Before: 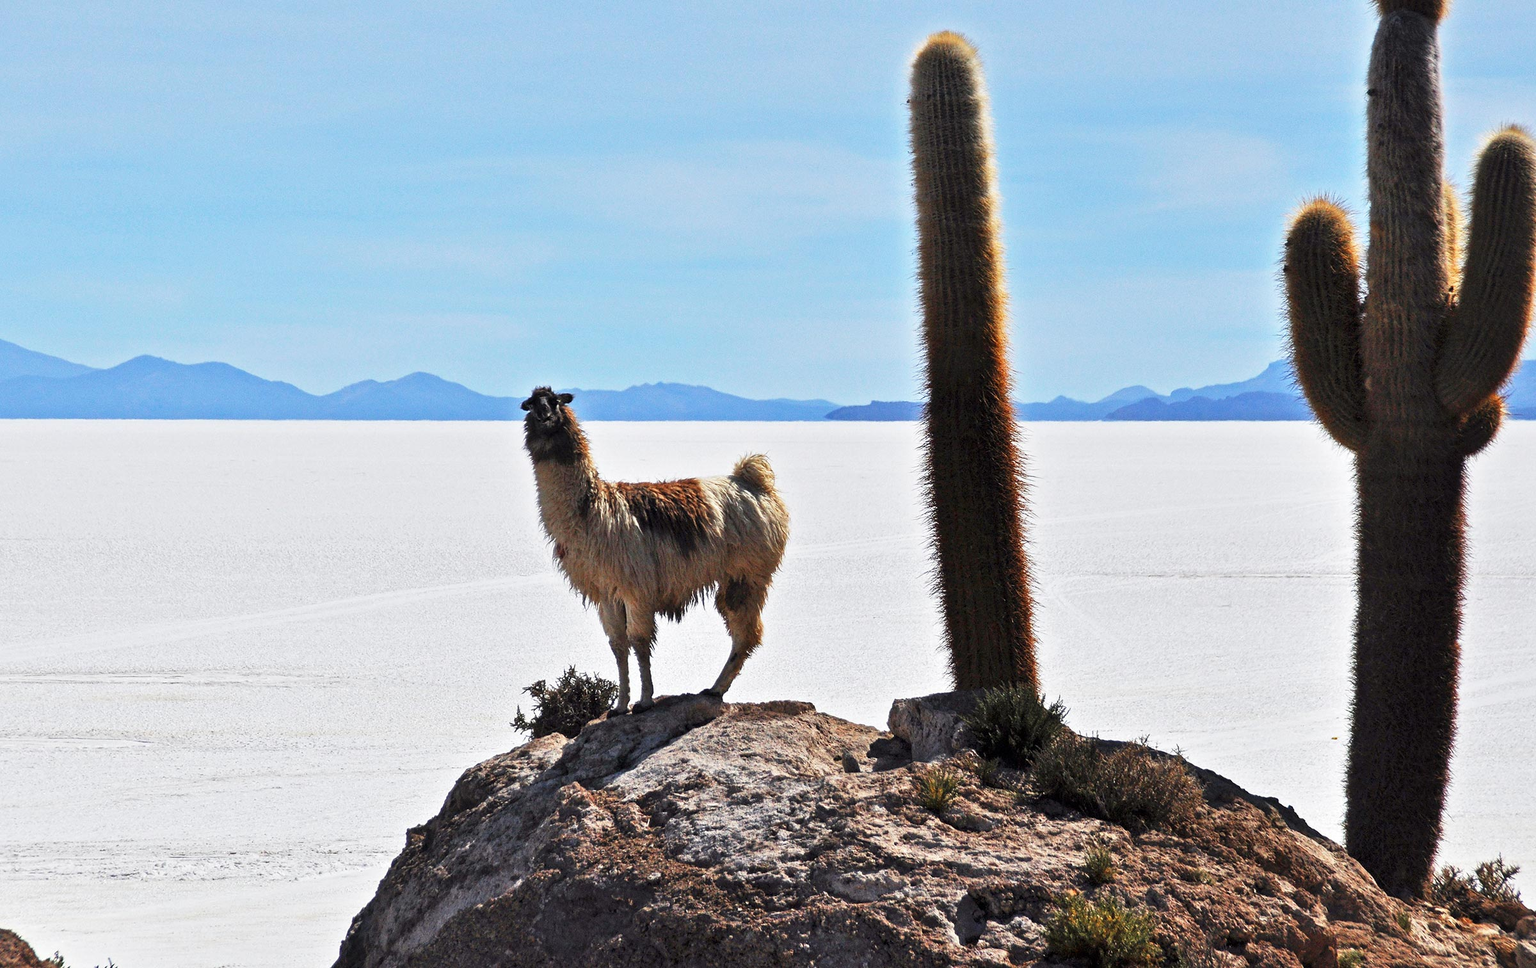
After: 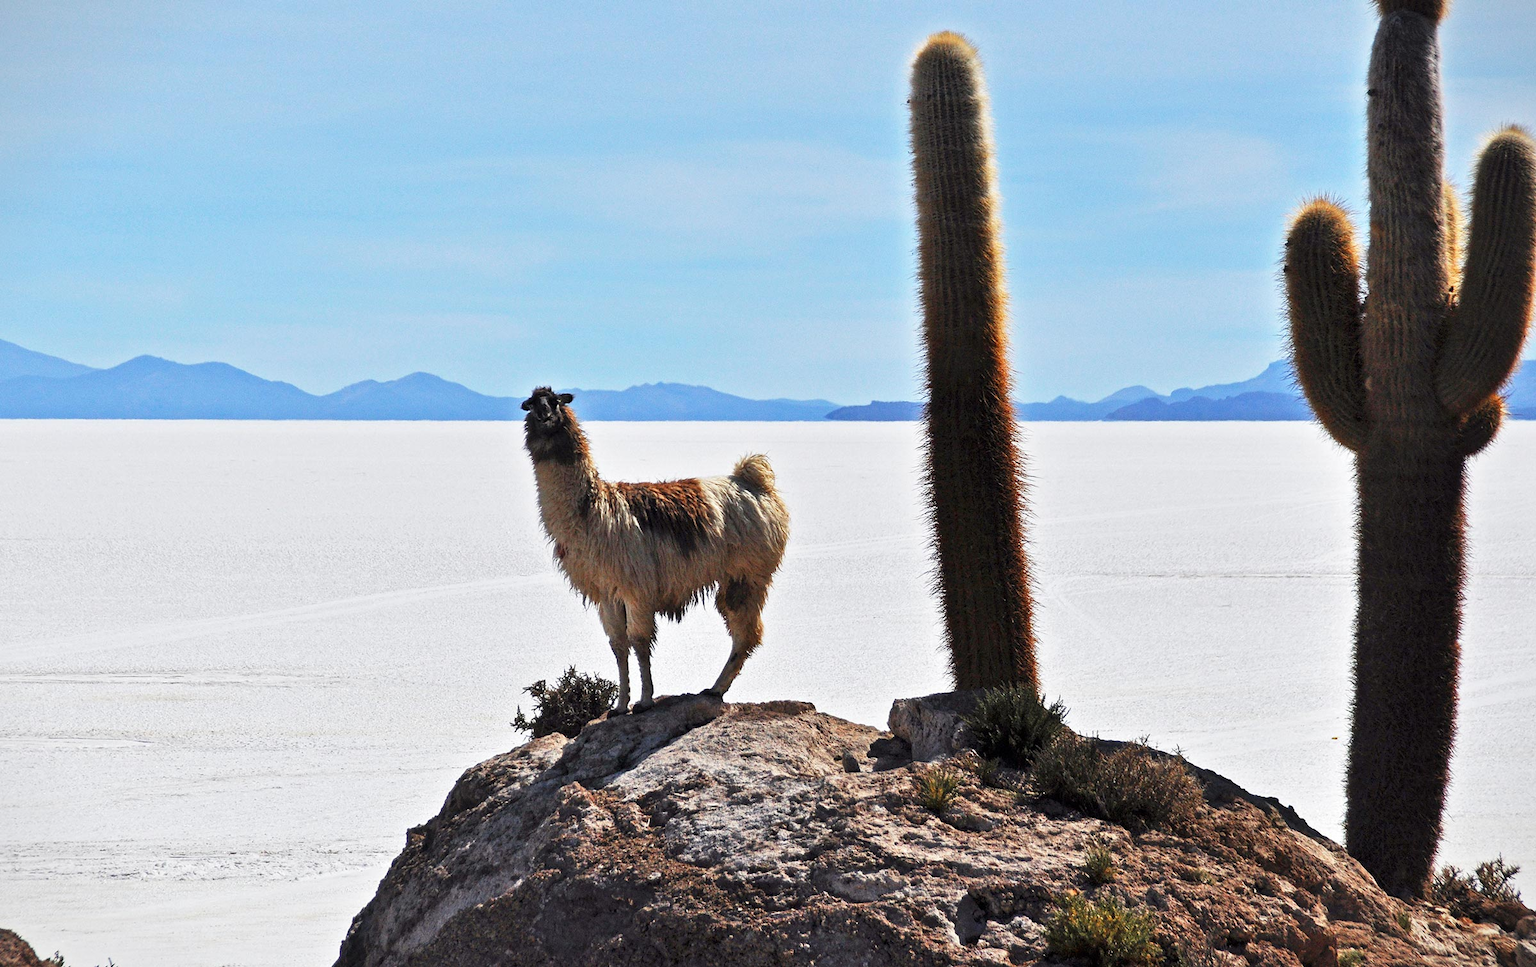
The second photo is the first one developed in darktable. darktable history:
vignetting: fall-off start 100.67%, fall-off radius 71.9%, width/height ratio 1.174, unbound false
